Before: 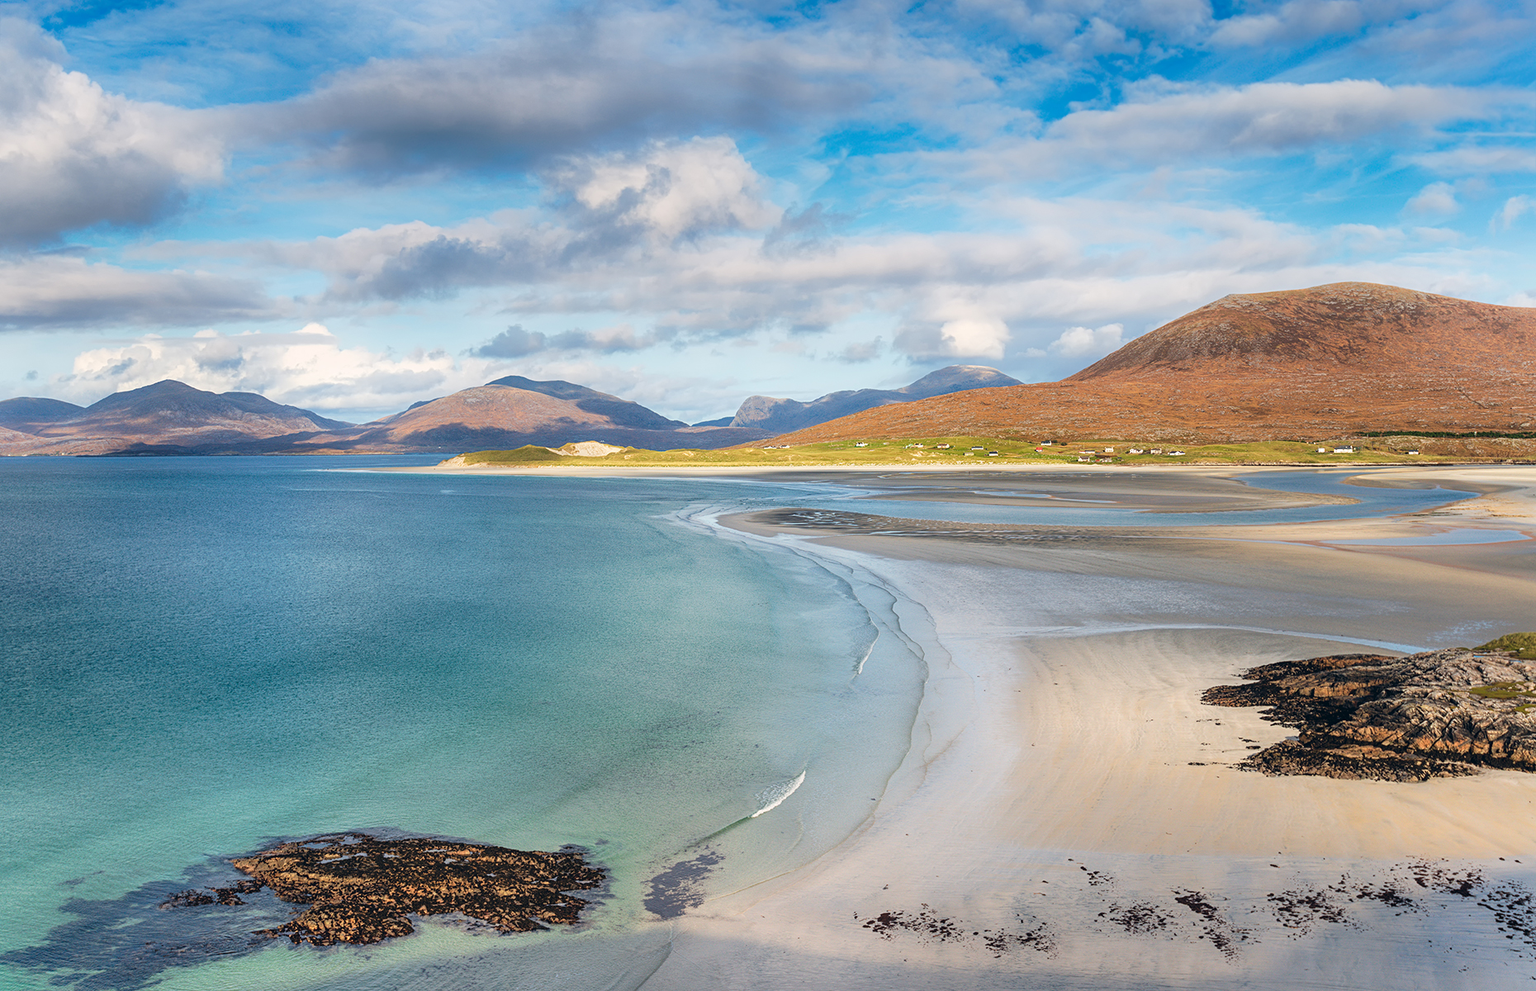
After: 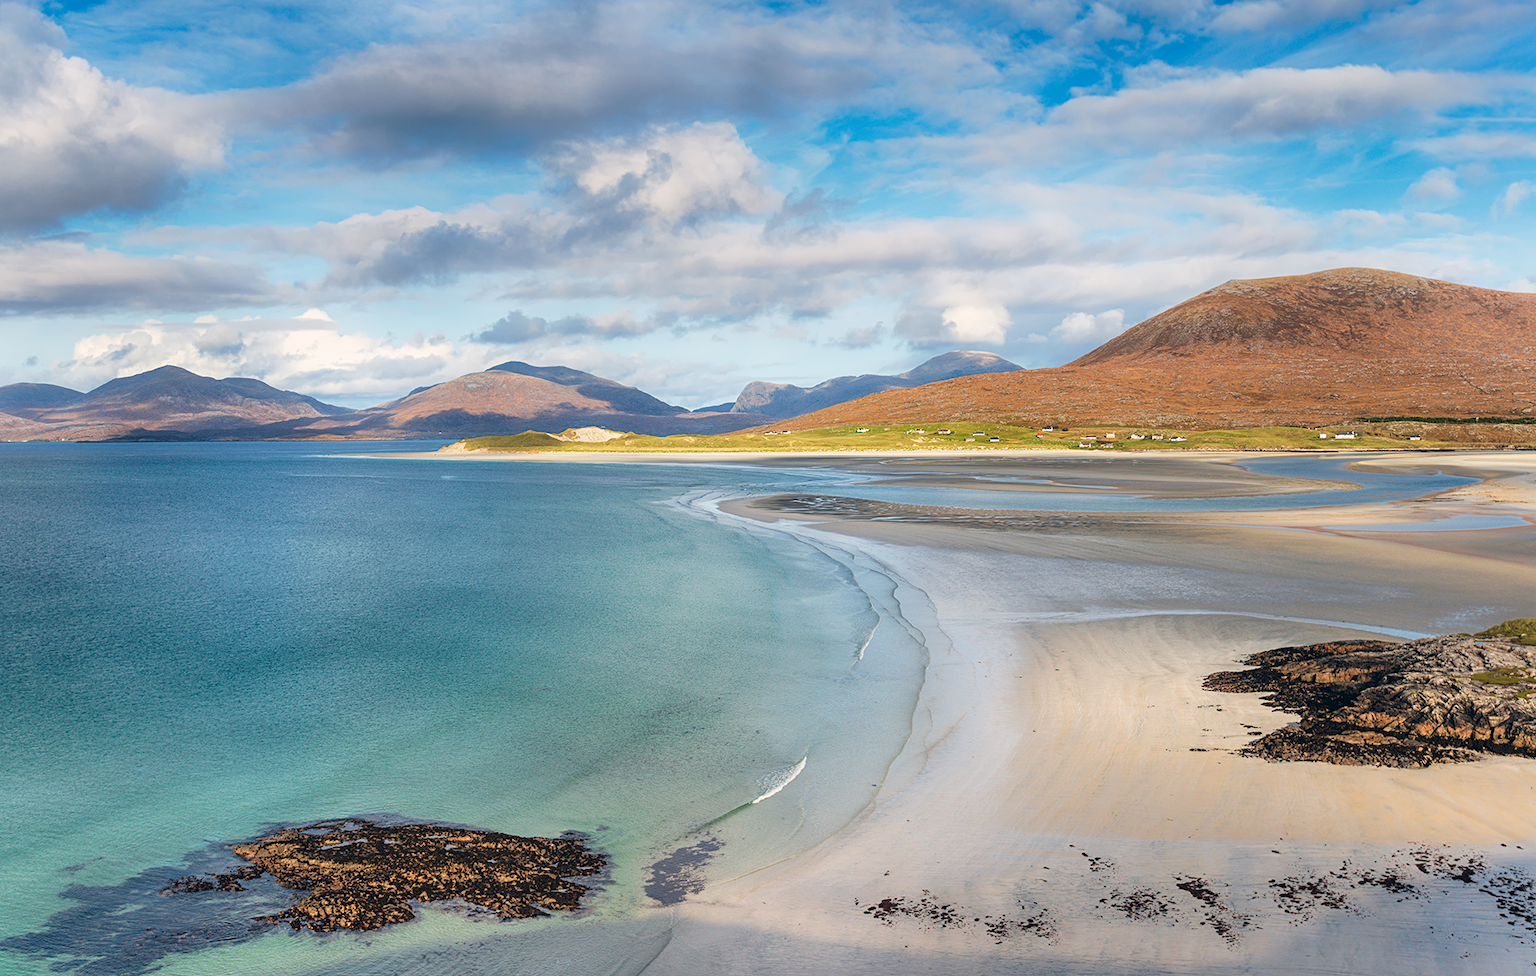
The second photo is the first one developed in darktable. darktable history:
crop: top 1.524%, right 0.086%
